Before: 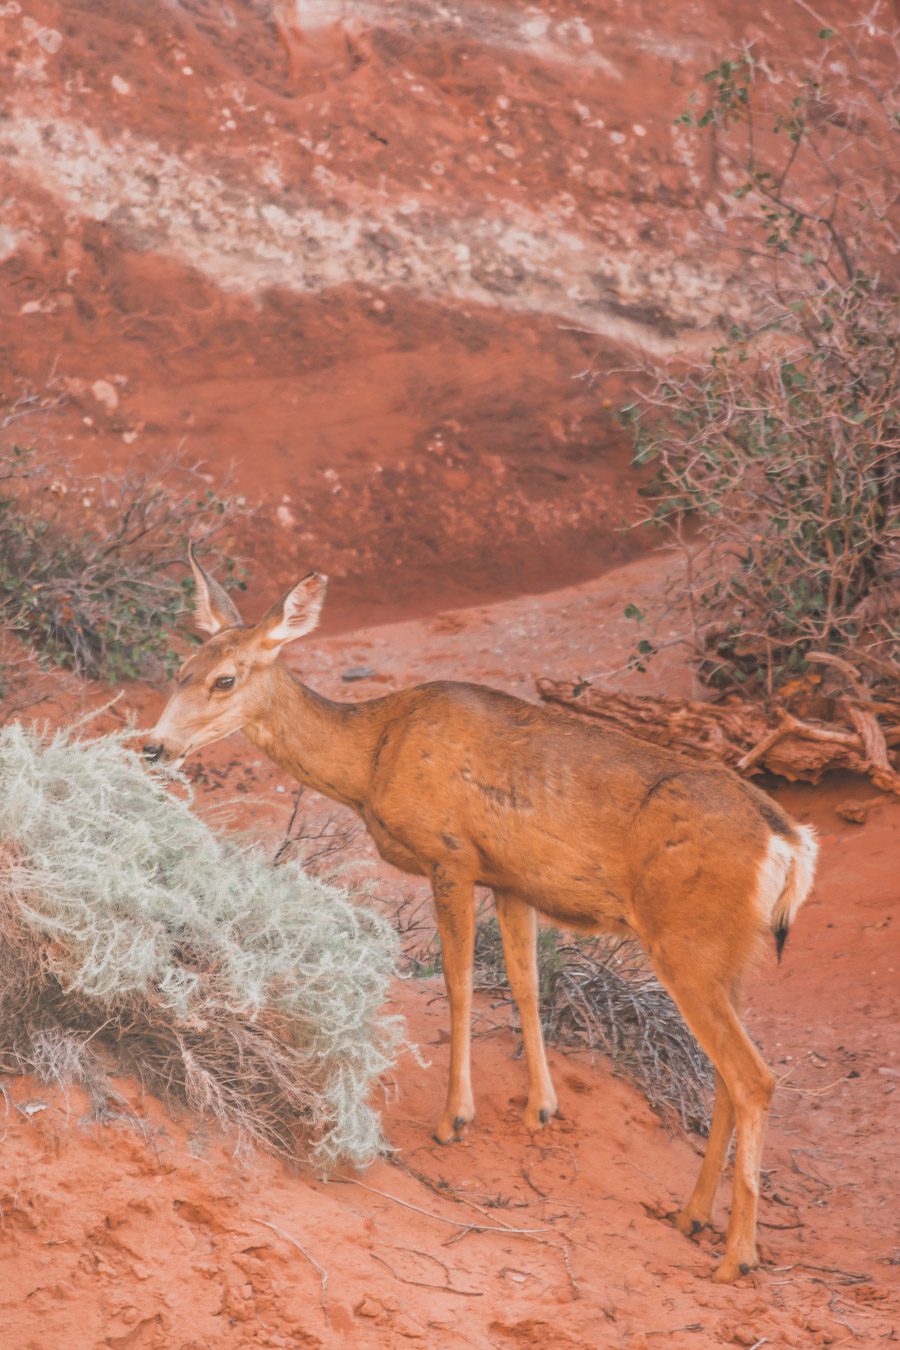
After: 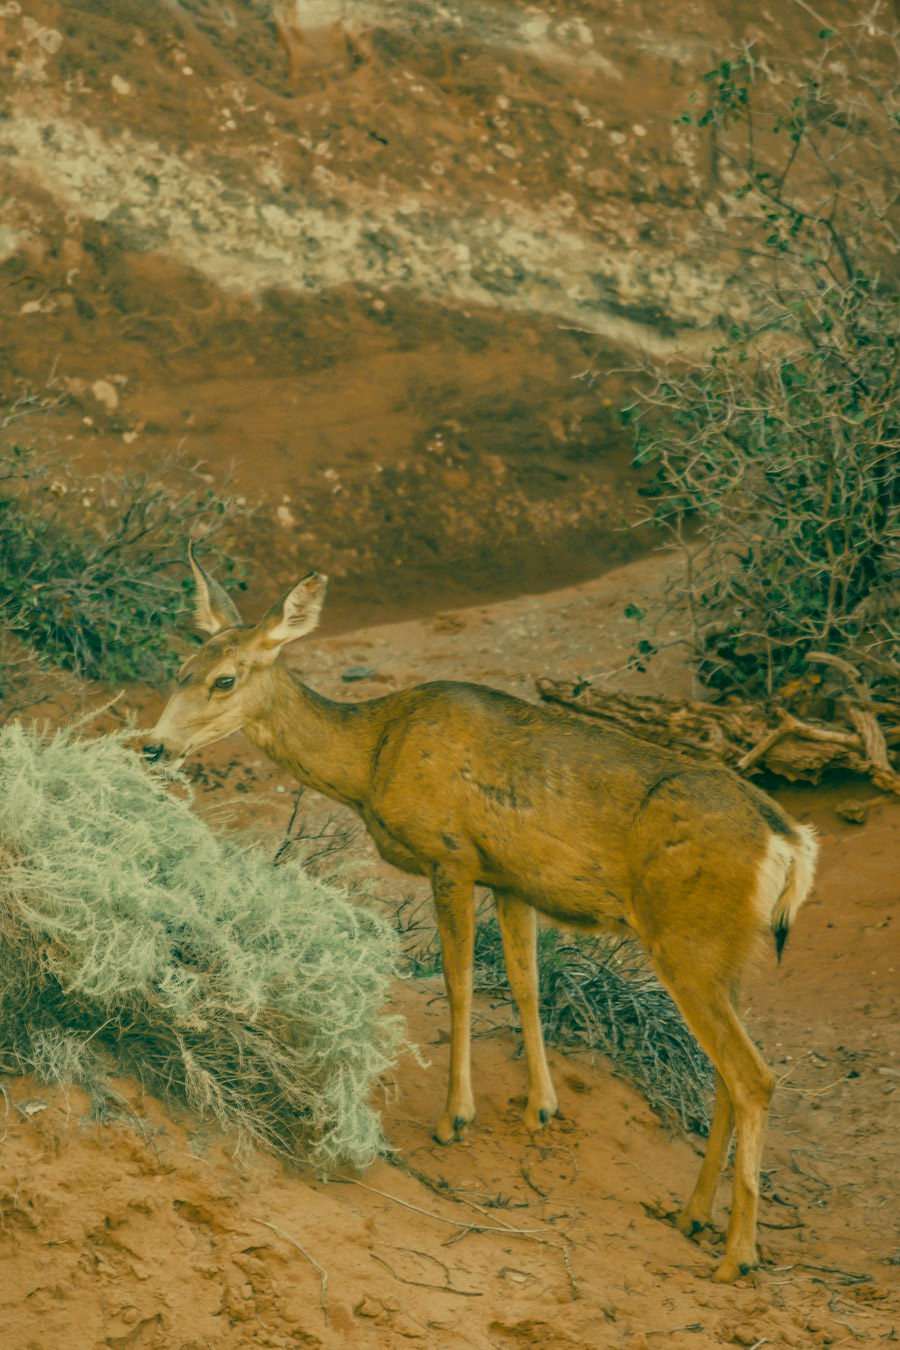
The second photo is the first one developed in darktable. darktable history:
color correction: highlights a* 2.12, highlights b* 34.06, shadows a* -36.52, shadows b* -5.38
exposure: black level correction 0.009, exposure -0.61 EV, compensate highlight preservation false
local contrast: detail 130%
